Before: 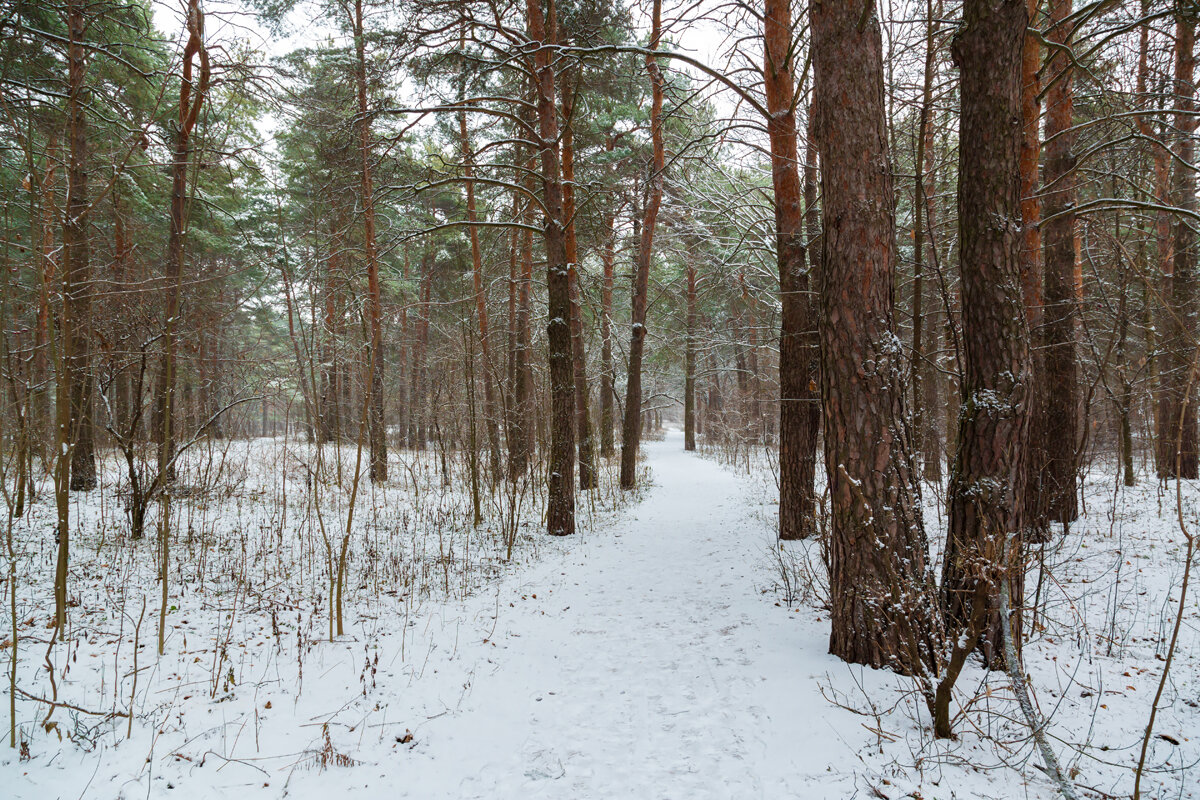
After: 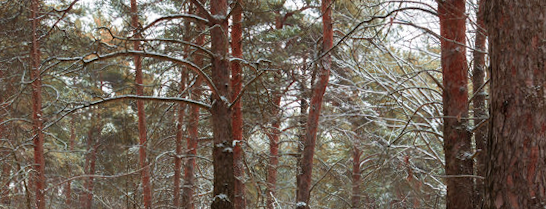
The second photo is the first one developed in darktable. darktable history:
rotate and perspective: rotation 1.72°, automatic cropping off
color zones: curves: ch2 [(0, 0.488) (0.143, 0.417) (0.286, 0.212) (0.429, 0.179) (0.571, 0.154) (0.714, 0.415) (0.857, 0.495) (1, 0.488)]
crop: left 28.64%, top 16.832%, right 26.637%, bottom 58.055%
